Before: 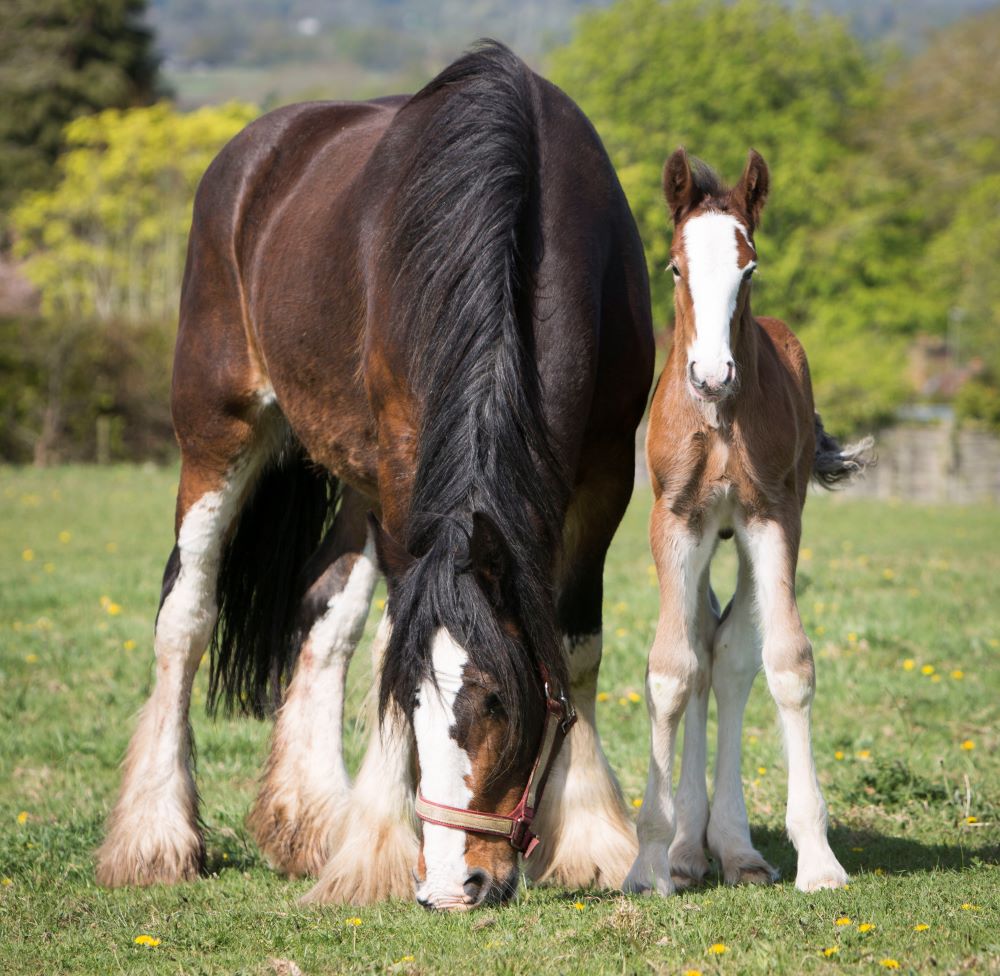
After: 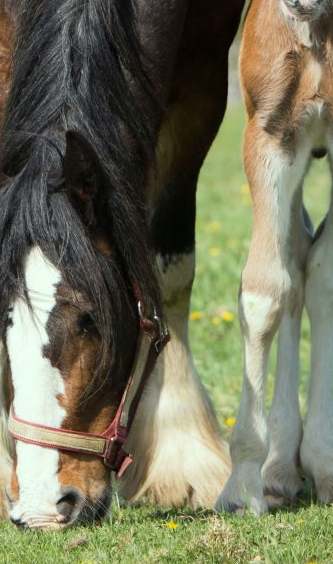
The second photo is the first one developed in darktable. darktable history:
crop: left 40.782%, top 39.099%, right 25.832%, bottom 3.098%
color correction: highlights a* -7.89, highlights b* 3.64
